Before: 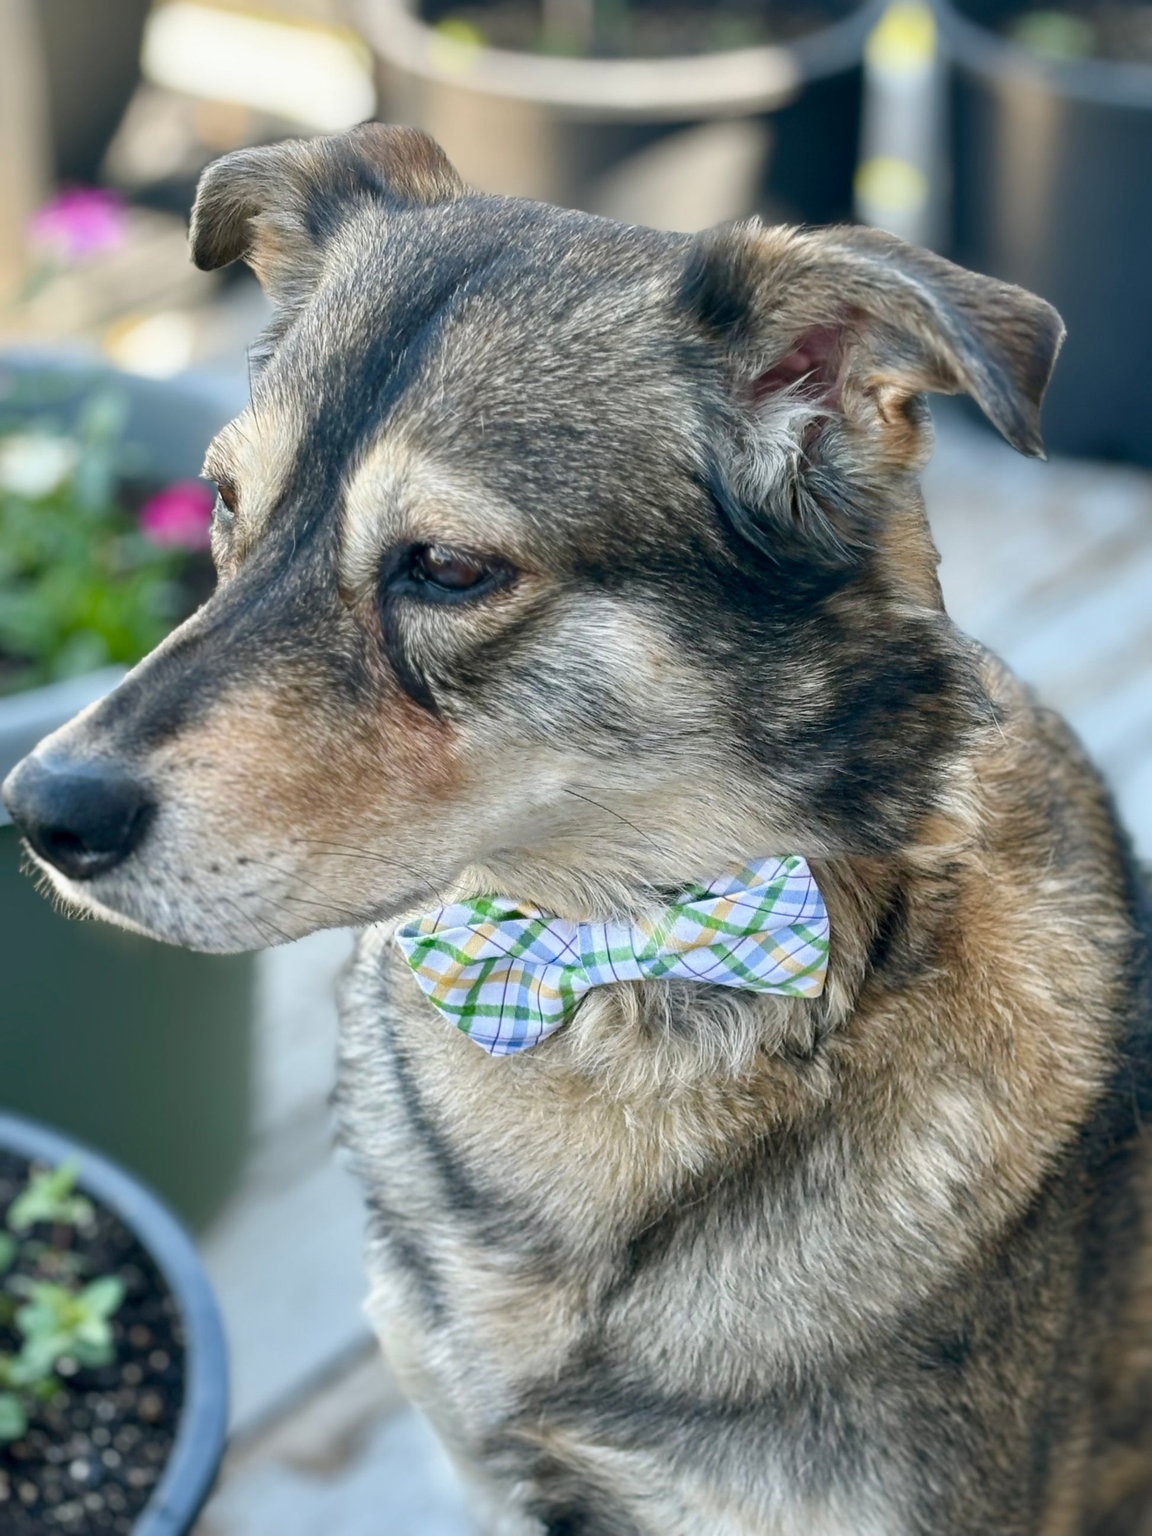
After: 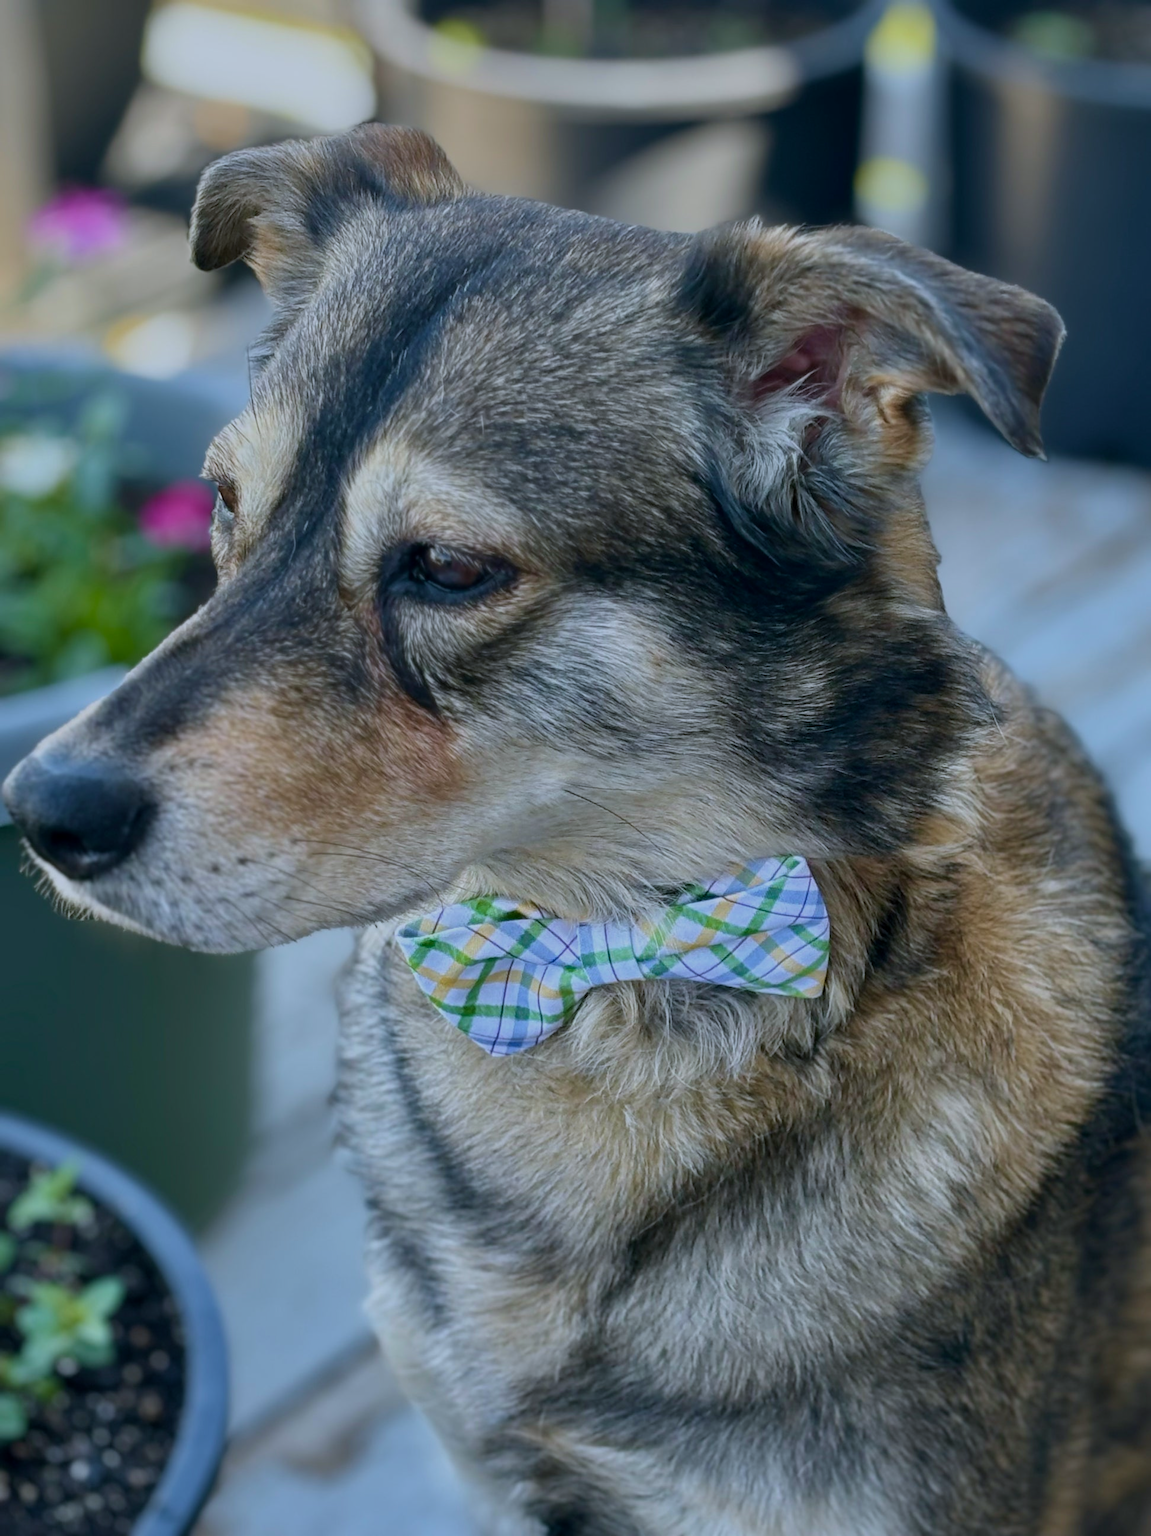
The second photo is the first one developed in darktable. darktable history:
velvia: on, module defaults
white balance: red 0.954, blue 1.079
exposure: black level correction 0, exposure -0.766 EV, compensate highlight preservation false
